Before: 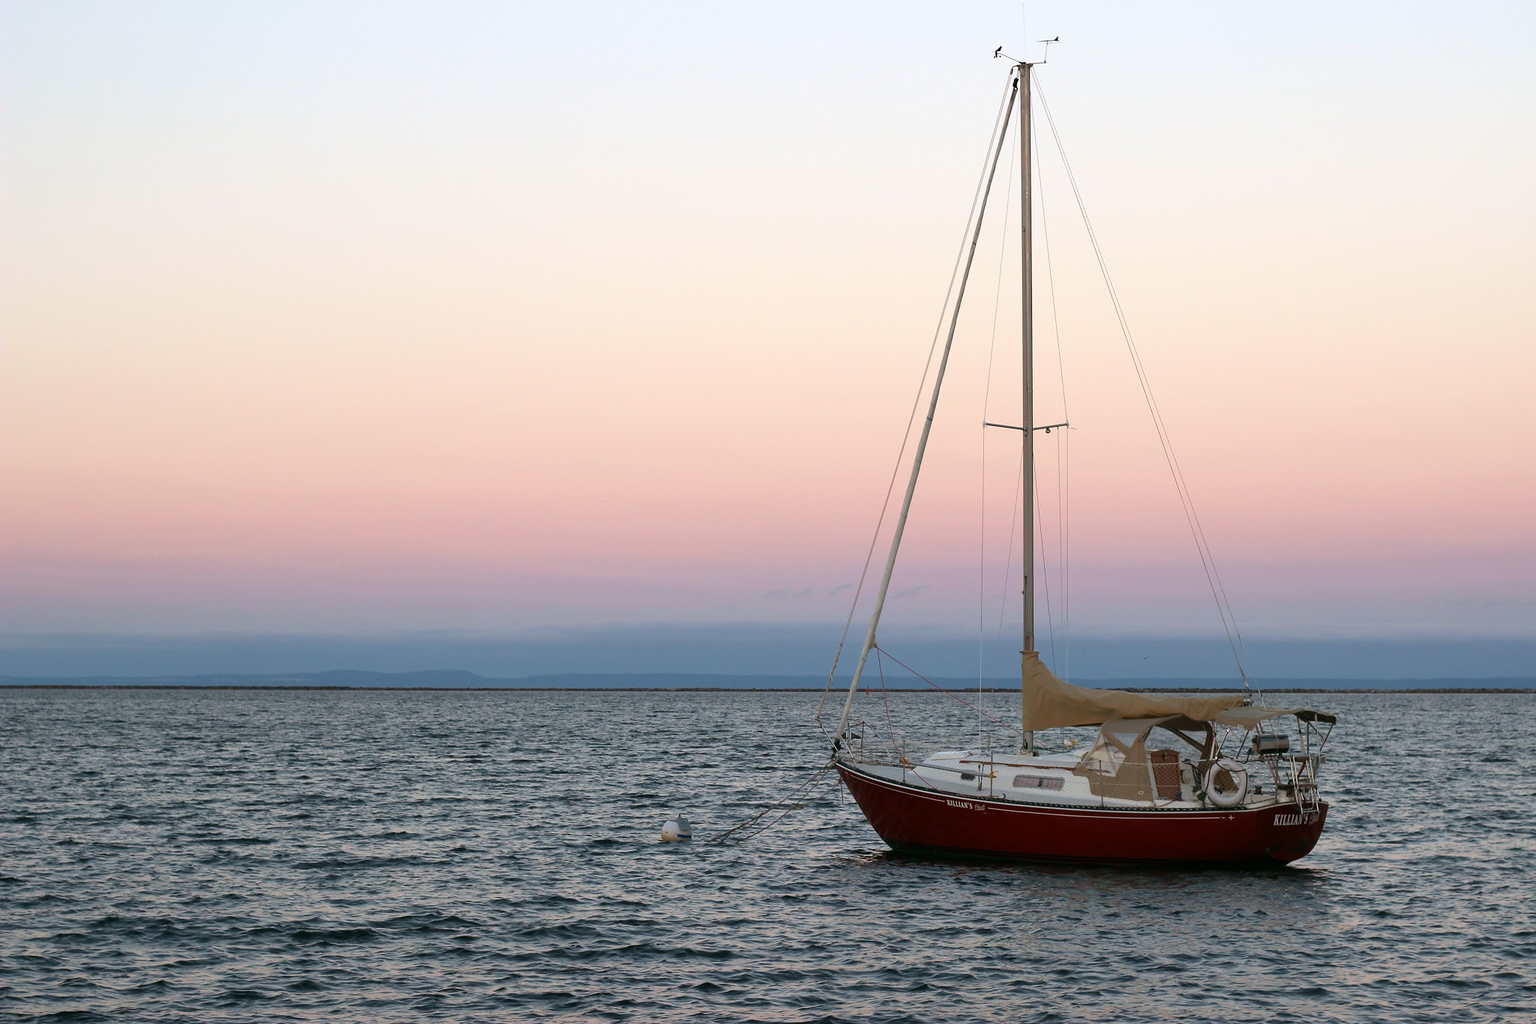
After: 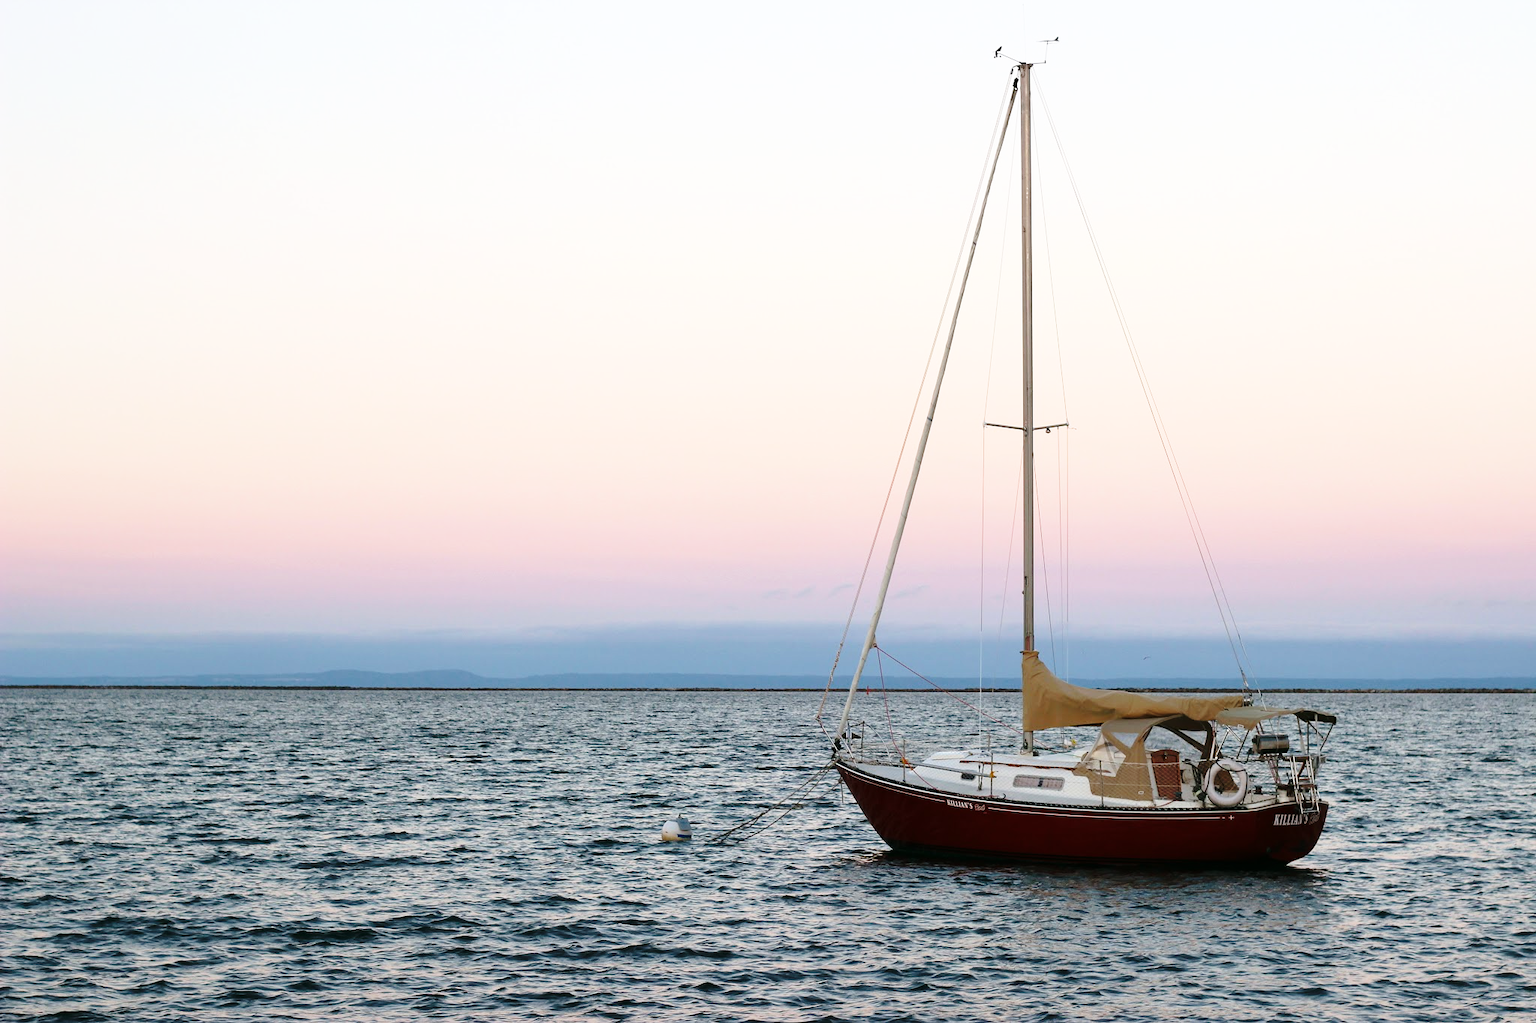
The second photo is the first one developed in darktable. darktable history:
base curve: curves: ch0 [(0, 0) (0.028, 0.03) (0.121, 0.232) (0.46, 0.748) (0.859, 0.968) (1, 1)], preserve colors none
color balance rgb: shadows lift › luminance -19.8%, perceptual saturation grading › global saturation -0.22%, global vibrance 14.984%
